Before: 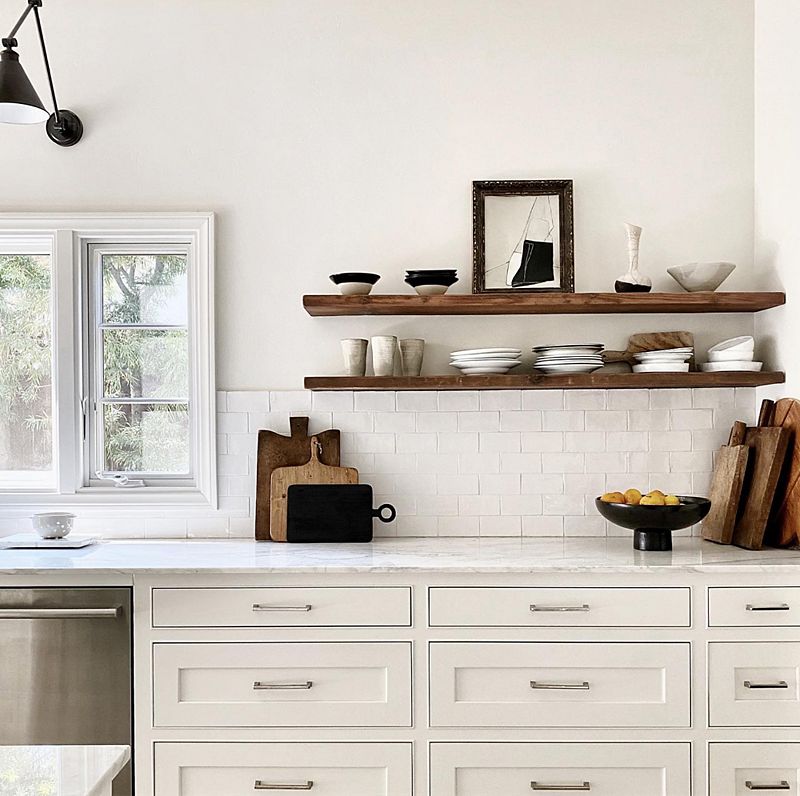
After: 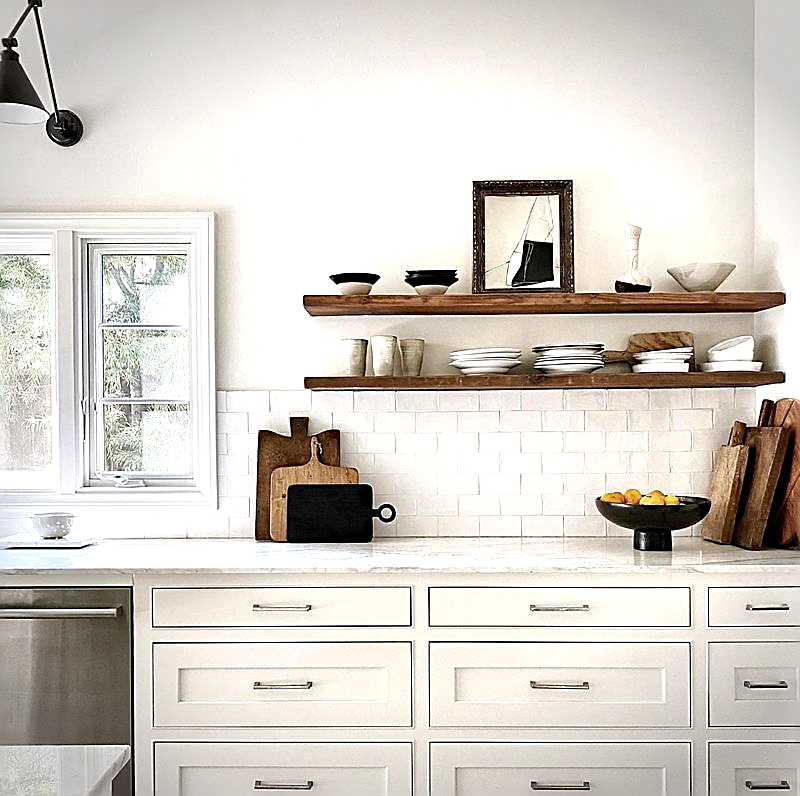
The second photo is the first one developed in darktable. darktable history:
haze removal: compatibility mode true, adaptive false
sharpen: on, module defaults
vignetting: fall-off start 88.56%, fall-off radius 43.06%, width/height ratio 1.156, unbound false
exposure: black level correction 0, exposure 0.498 EV, compensate highlight preservation false
